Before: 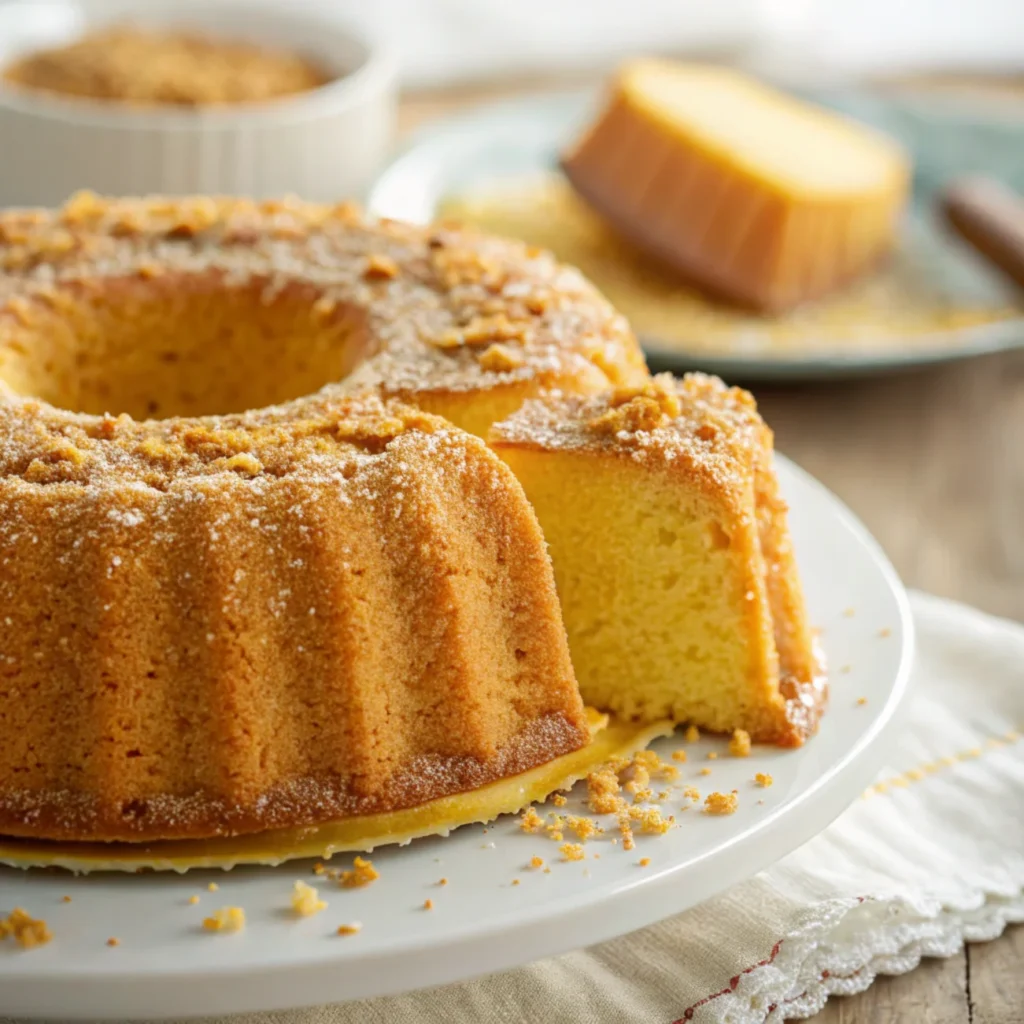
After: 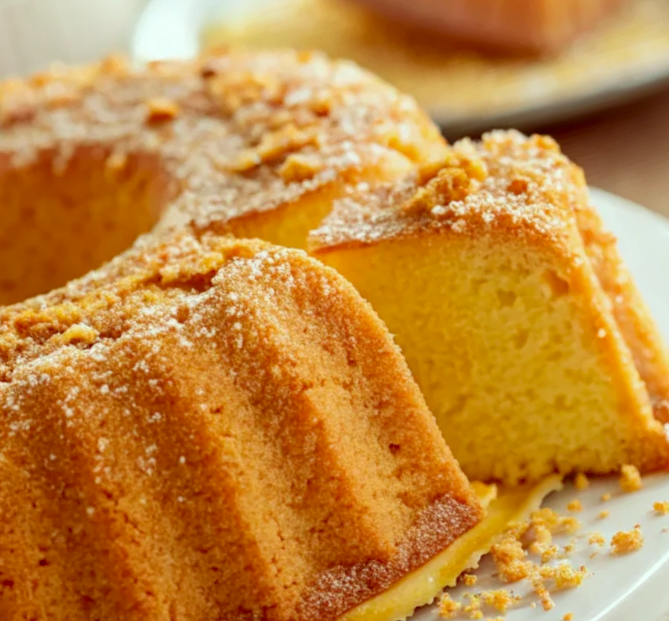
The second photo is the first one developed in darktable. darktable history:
crop and rotate: left 15.055%, right 18.278%
color correction: highlights a* -7.23, highlights b* -0.161, shadows a* 20.08, shadows b* 11.73
rotate and perspective: rotation -14.8°, crop left 0.1, crop right 0.903, crop top 0.25, crop bottom 0.748
